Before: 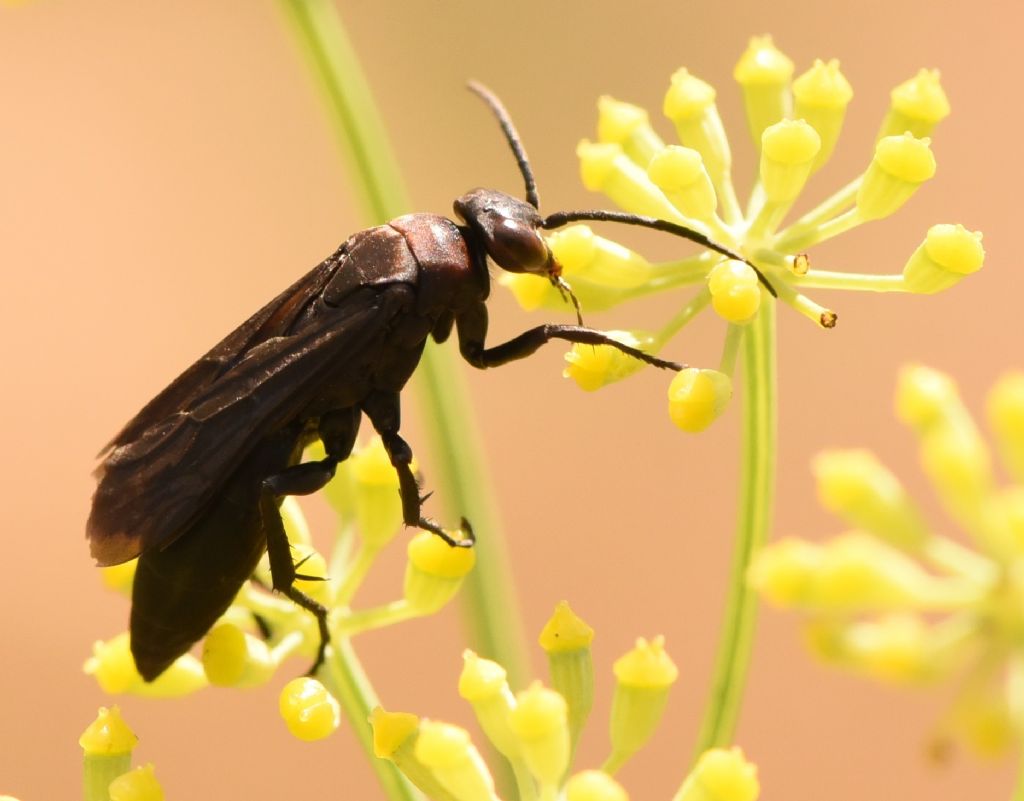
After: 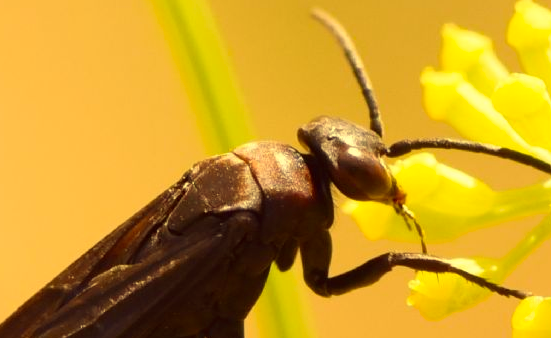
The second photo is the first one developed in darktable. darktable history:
color correction: highlights a* -0.482, highlights b* 40, shadows a* 9.8, shadows b* -0.161
crop: left 15.306%, top 9.065%, right 30.789%, bottom 48.638%
